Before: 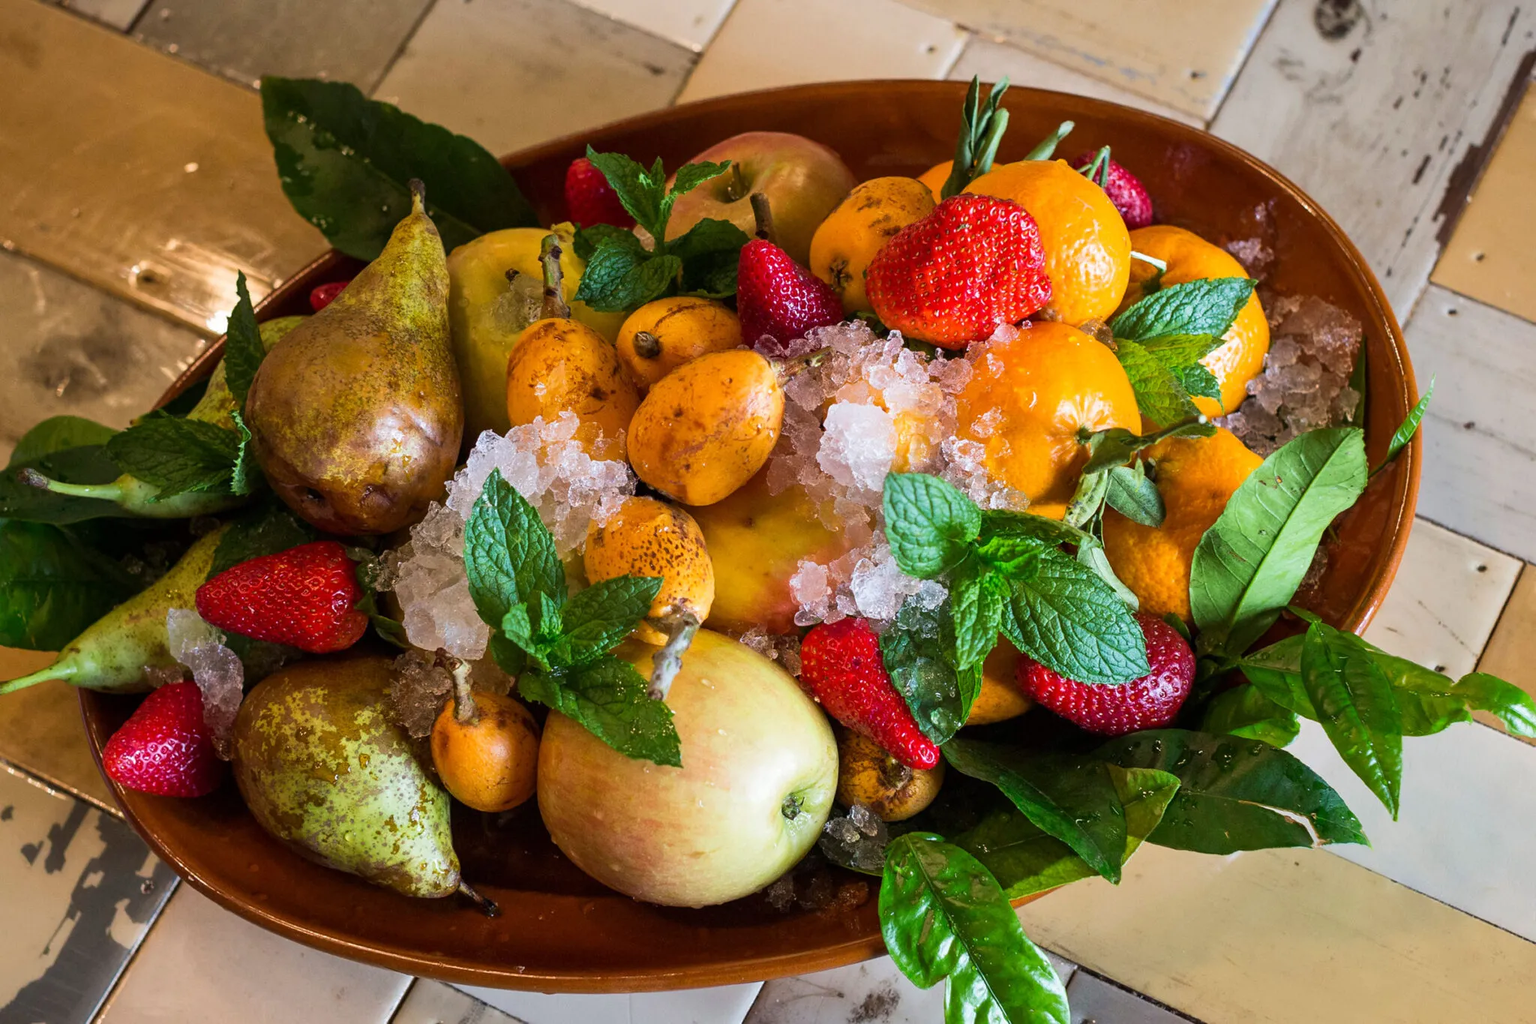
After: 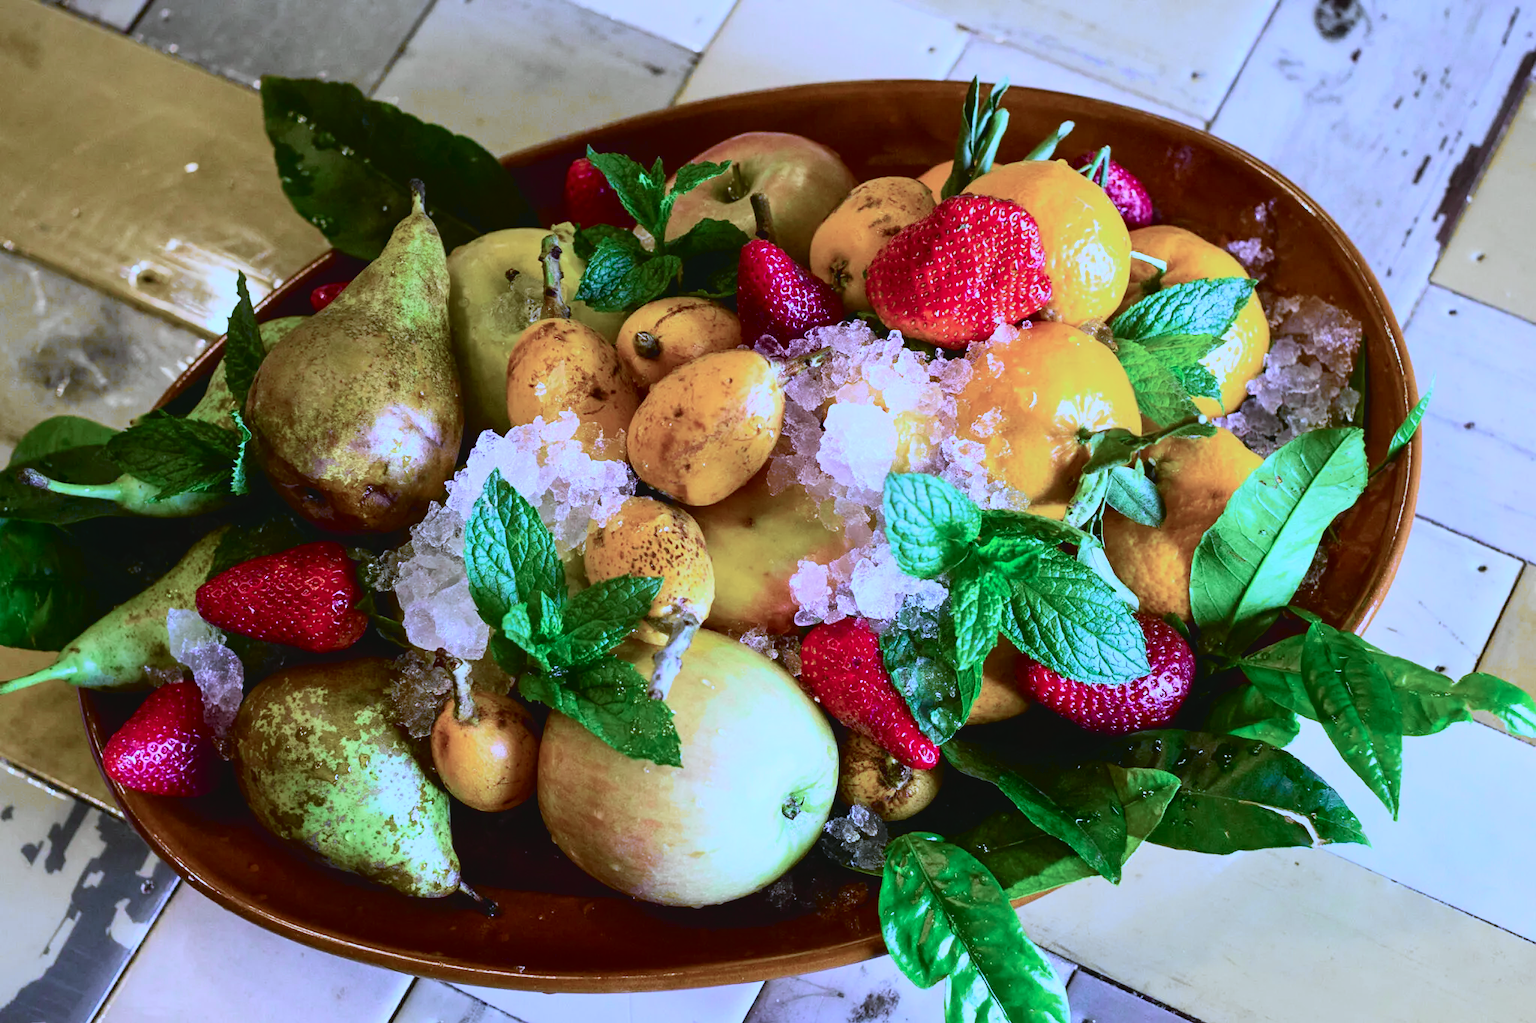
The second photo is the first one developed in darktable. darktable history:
white balance: red 0.766, blue 1.537
tone curve: curves: ch0 [(0, 0.039) (0.113, 0.081) (0.204, 0.204) (0.498, 0.608) (0.709, 0.819) (0.984, 0.961)]; ch1 [(0, 0) (0.172, 0.123) (0.317, 0.272) (0.414, 0.382) (0.476, 0.479) (0.505, 0.501) (0.528, 0.54) (0.618, 0.647) (0.709, 0.764) (1, 1)]; ch2 [(0, 0) (0.411, 0.424) (0.492, 0.502) (0.521, 0.513) (0.537, 0.57) (0.686, 0.638) (1, 1)], color space Lab, independent channels, preserve colors none
